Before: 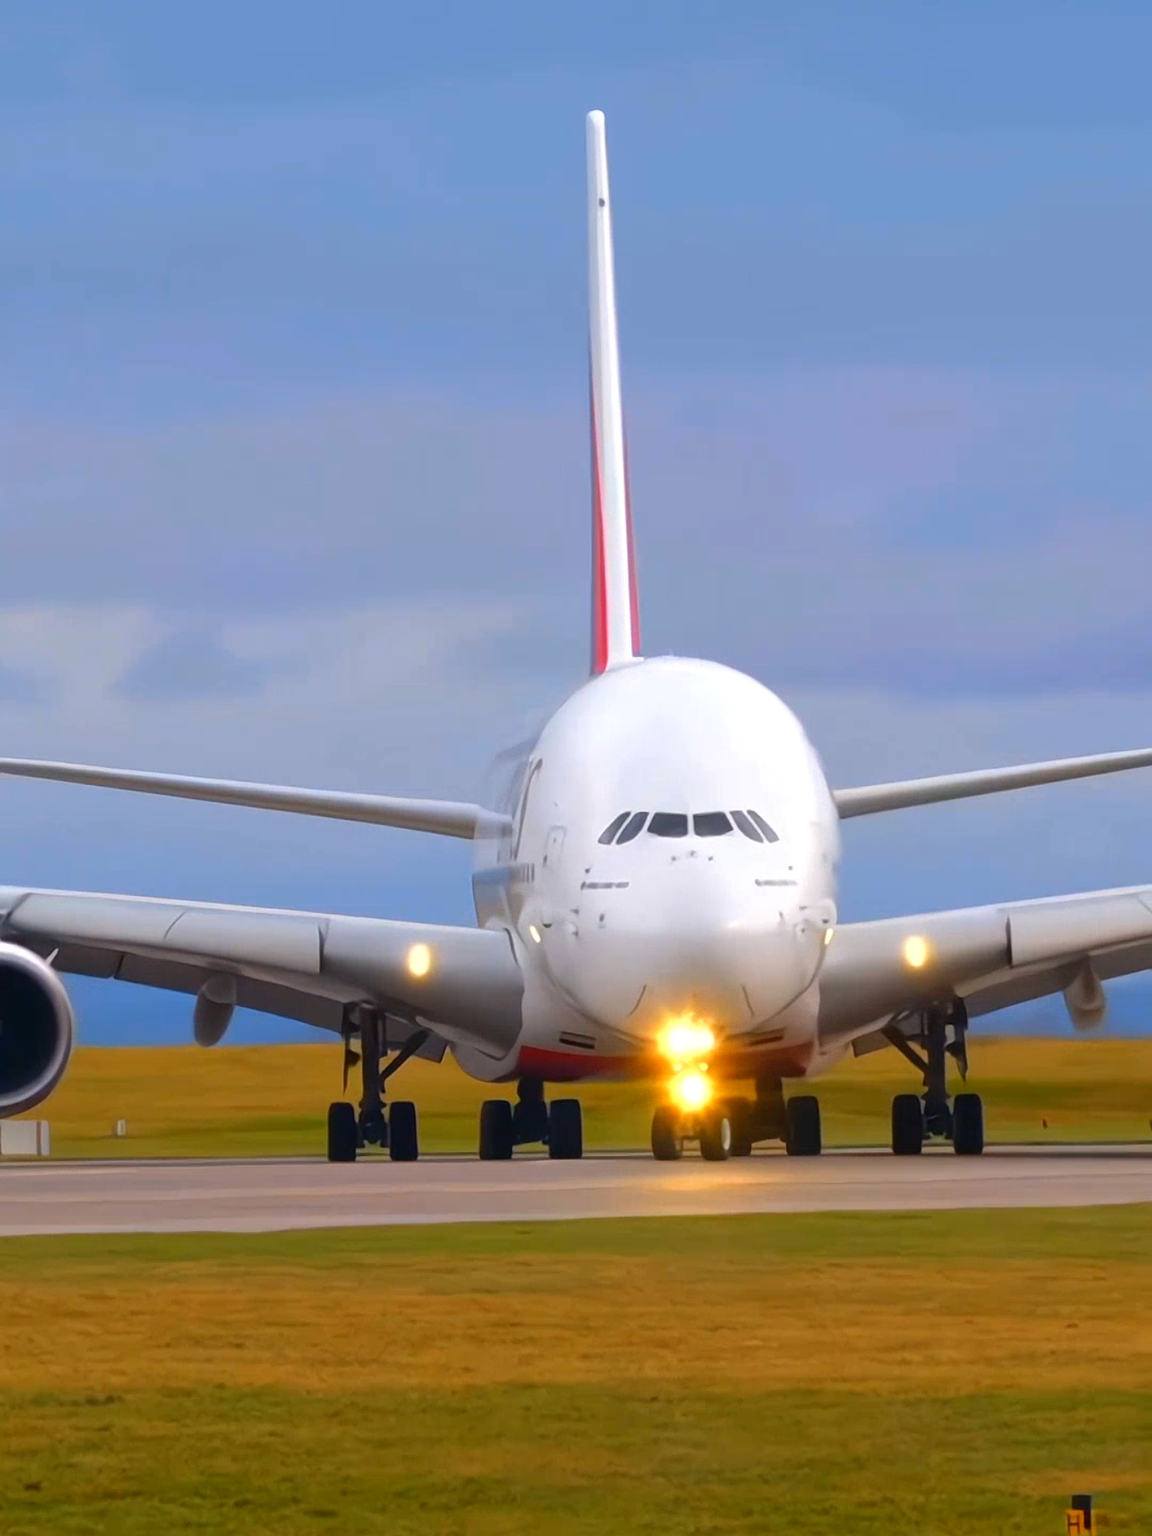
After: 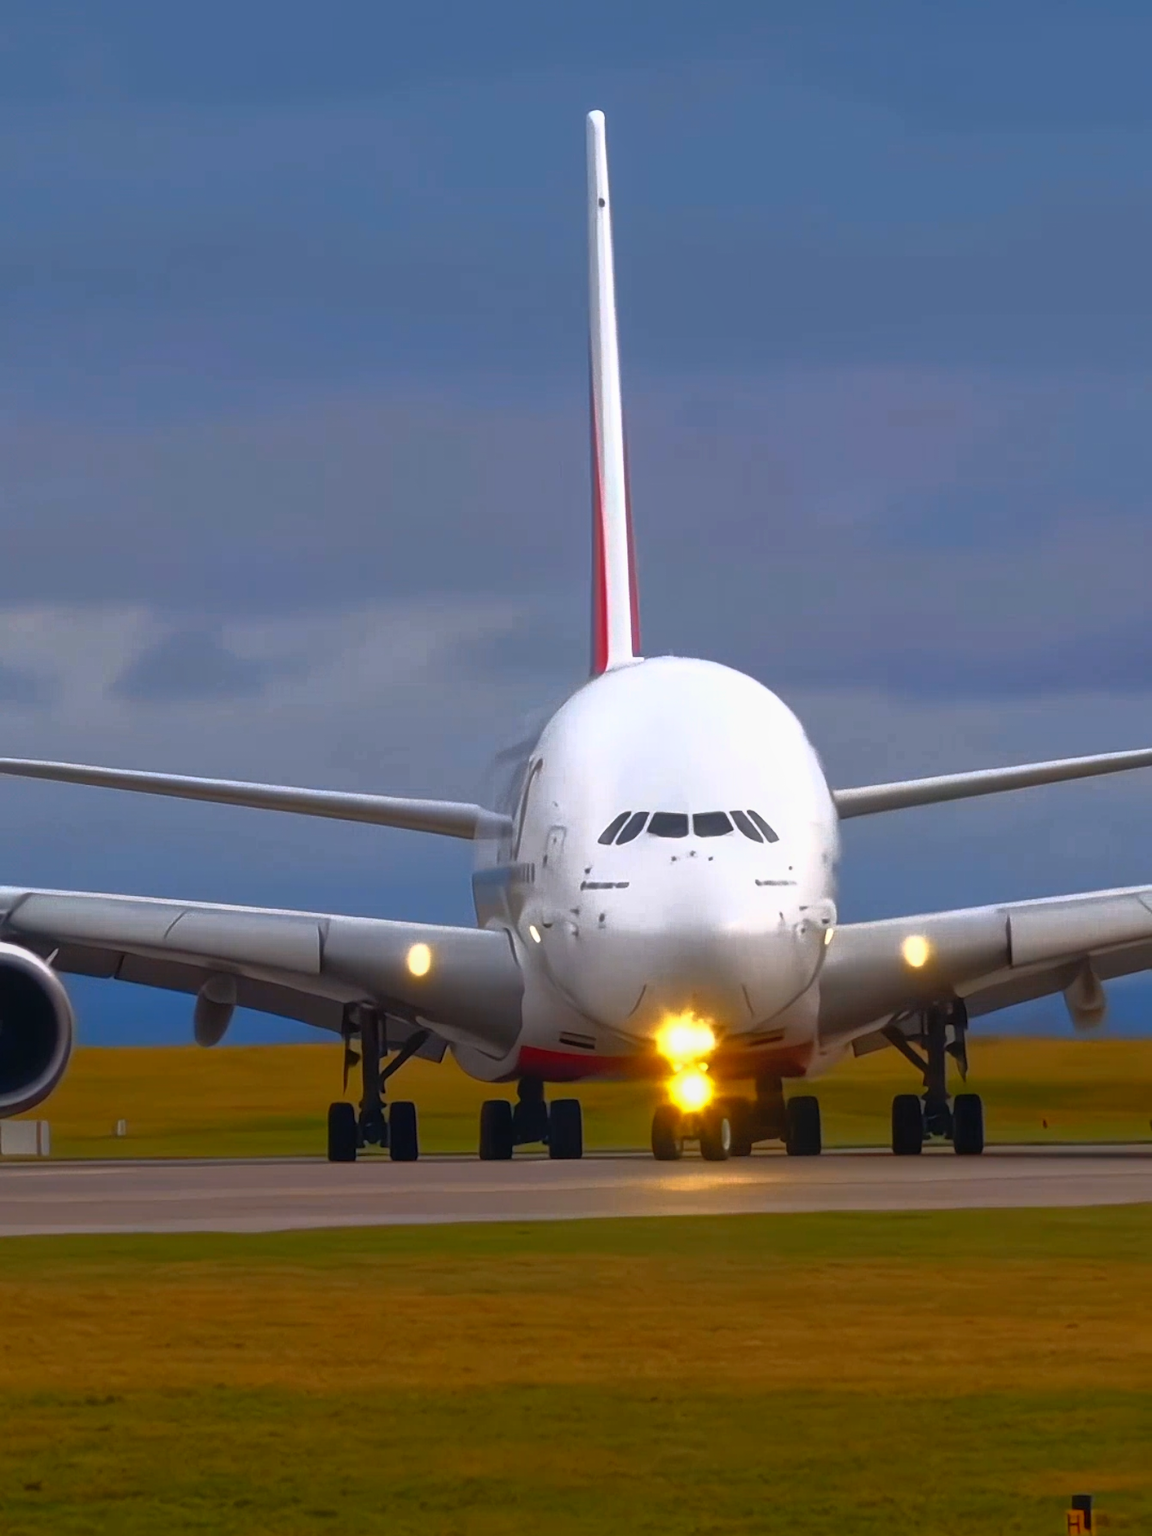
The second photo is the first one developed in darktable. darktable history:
contrast brightness saturation: contrast 0.2, brightness 0.16, saturation 0.22
base curve: curves: ch0 [(0, 0) (0.564, 0.291) (0.802, 0.731) (1, 1)]
local contrast: detail 110%
